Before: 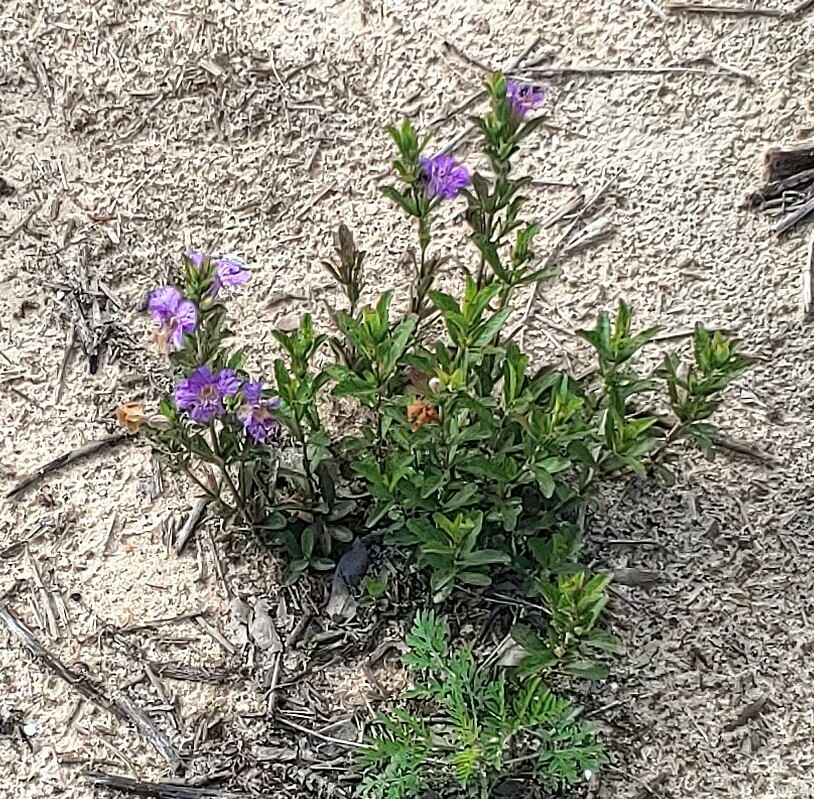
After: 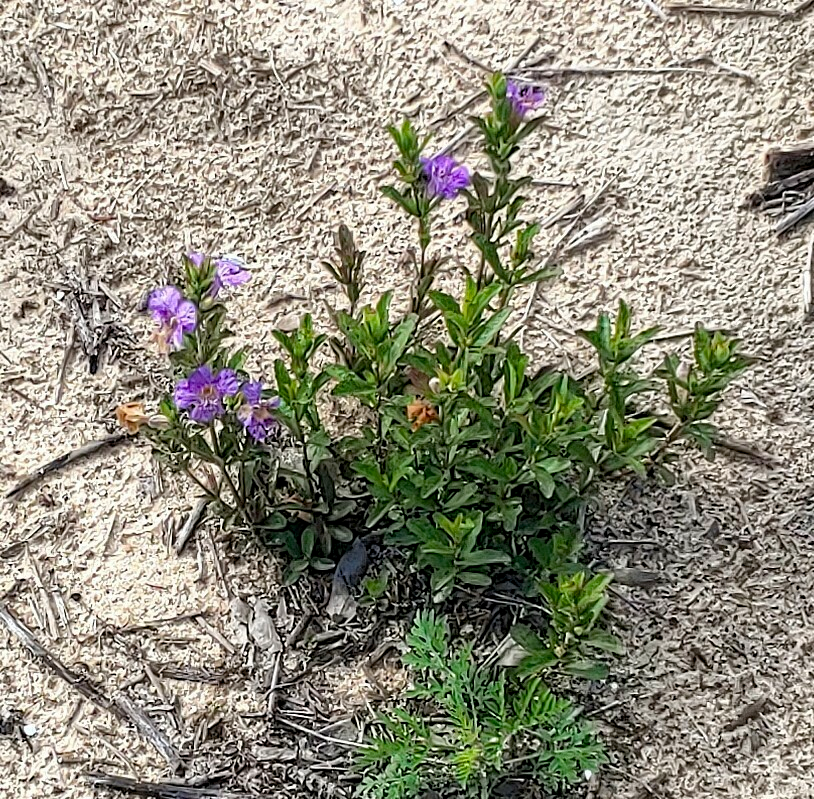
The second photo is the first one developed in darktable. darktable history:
color balance rgb: global offset › luminance -0.498%, perceptual saturation grading › global saturation 1.039%, perceptual saturation grading › highlights -1.6%, perceptual saturation grading › mid-tones 3.539%, perceptual saturation grading › shadows 7.954%, global vibrance 20%
